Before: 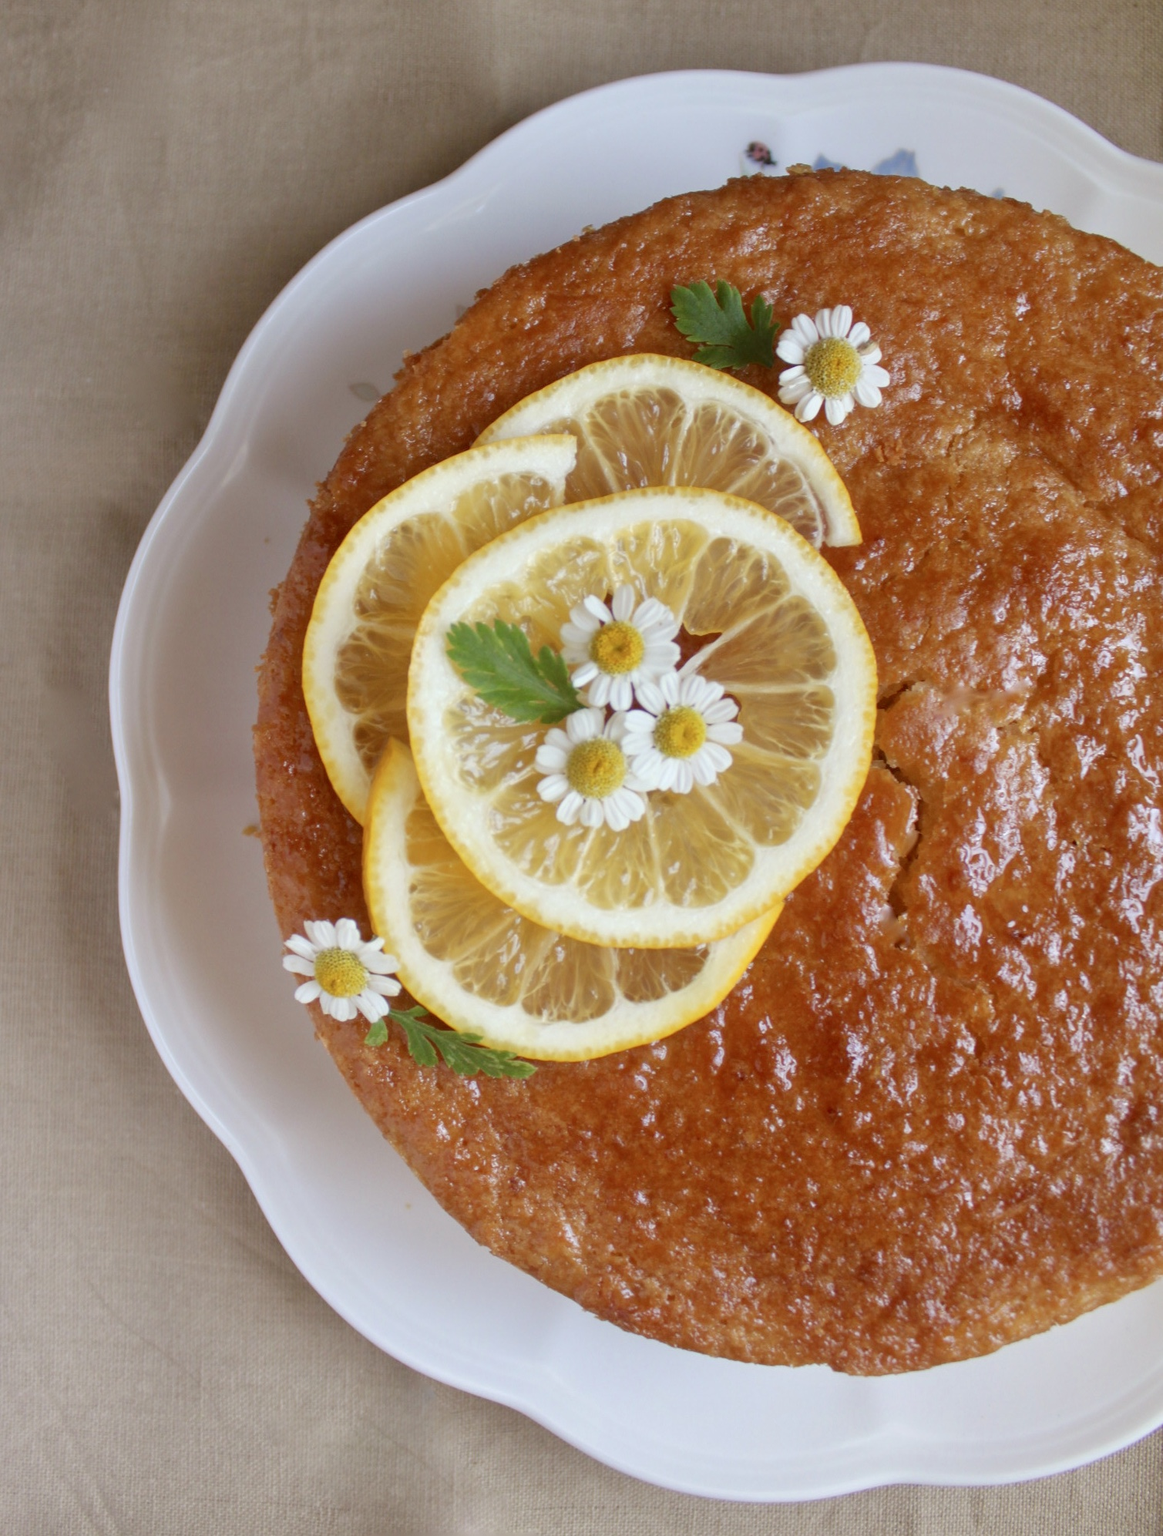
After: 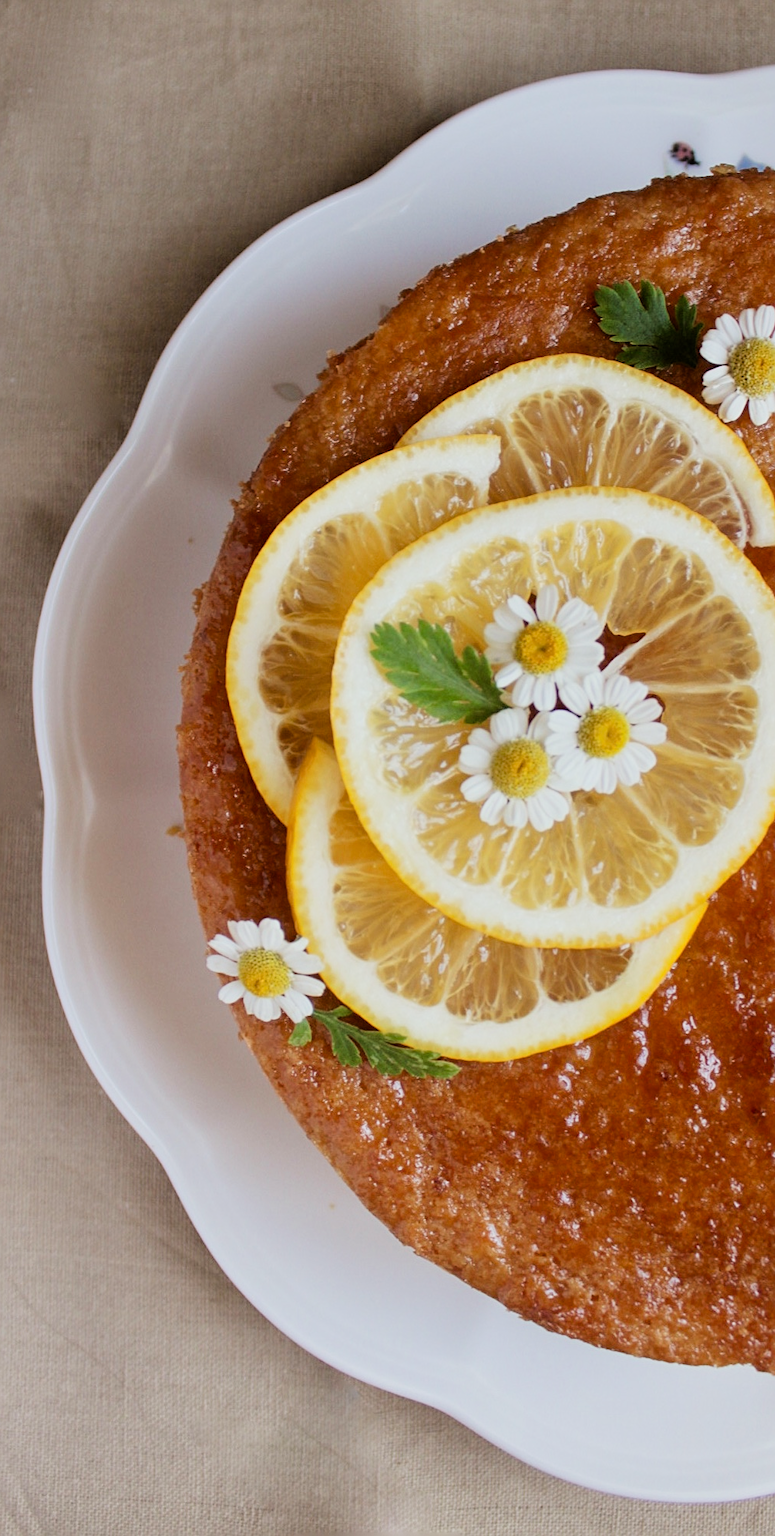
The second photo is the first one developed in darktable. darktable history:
sharpen: radius 2.167, amount 0.381, threshold 0
crop and rotate: left 6.617%, right 26.717%
filmic rgb: black relative exposure -5 EV, hardness 2.88, contrast 1.4, highlights saturation mix -30%
